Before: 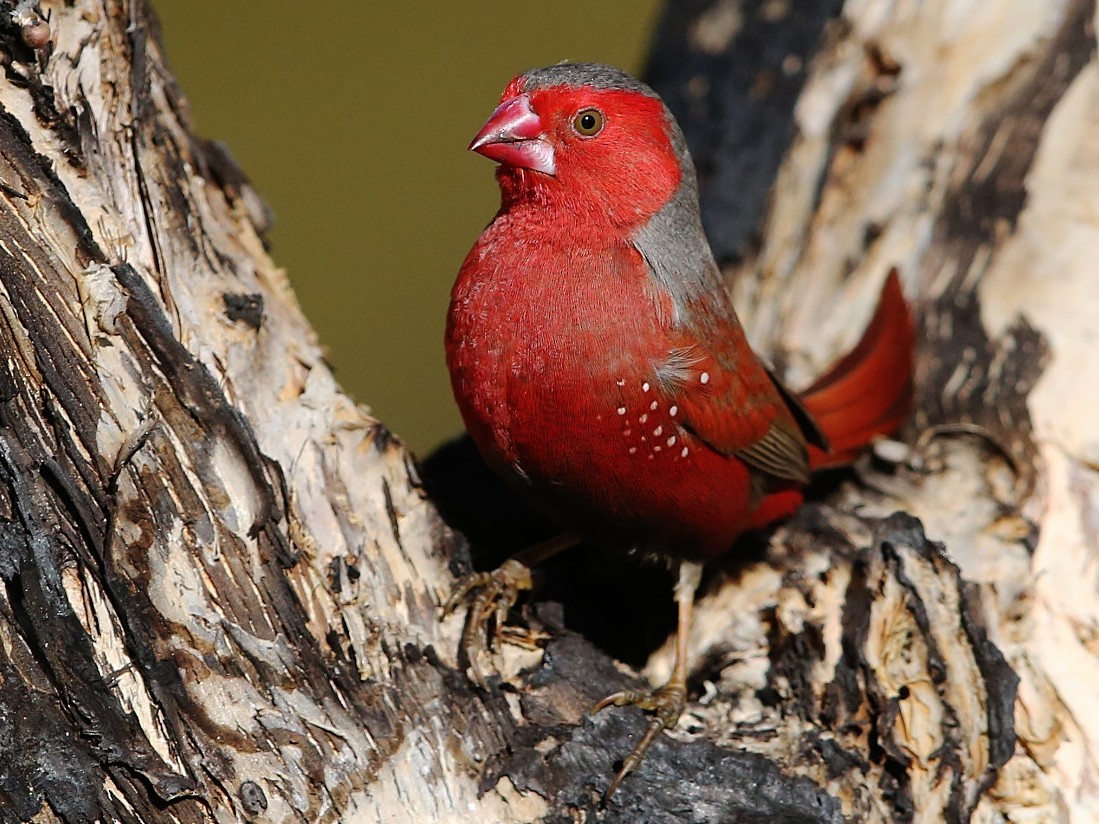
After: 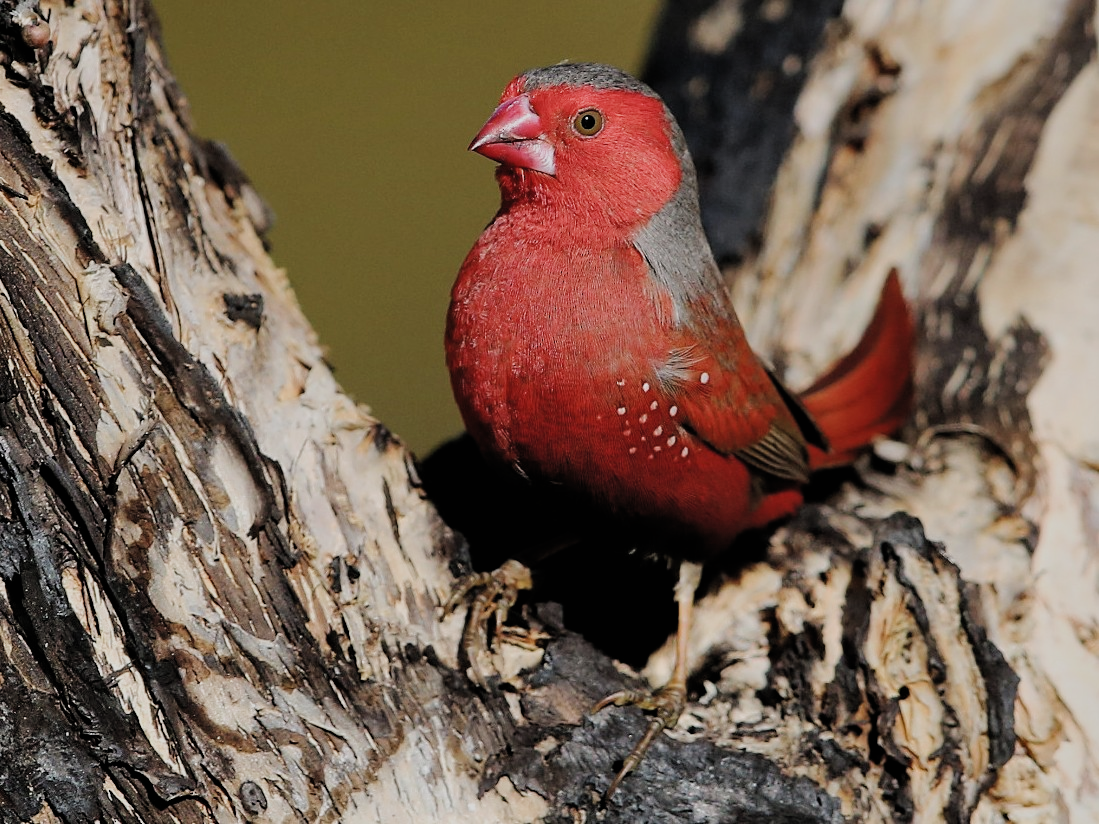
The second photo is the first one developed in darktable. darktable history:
shadows and highlights: shadows 40.18, highlights -54.69, low approximation 0.01, soften with gaussian
filmic rgb: black relative exposure -7.83 EV, white relative exposure 4.23 EV, hardness 3.86, color science v4 (2020), iterations of high-quality reconstruction 0, enable highlight reconstruction true
